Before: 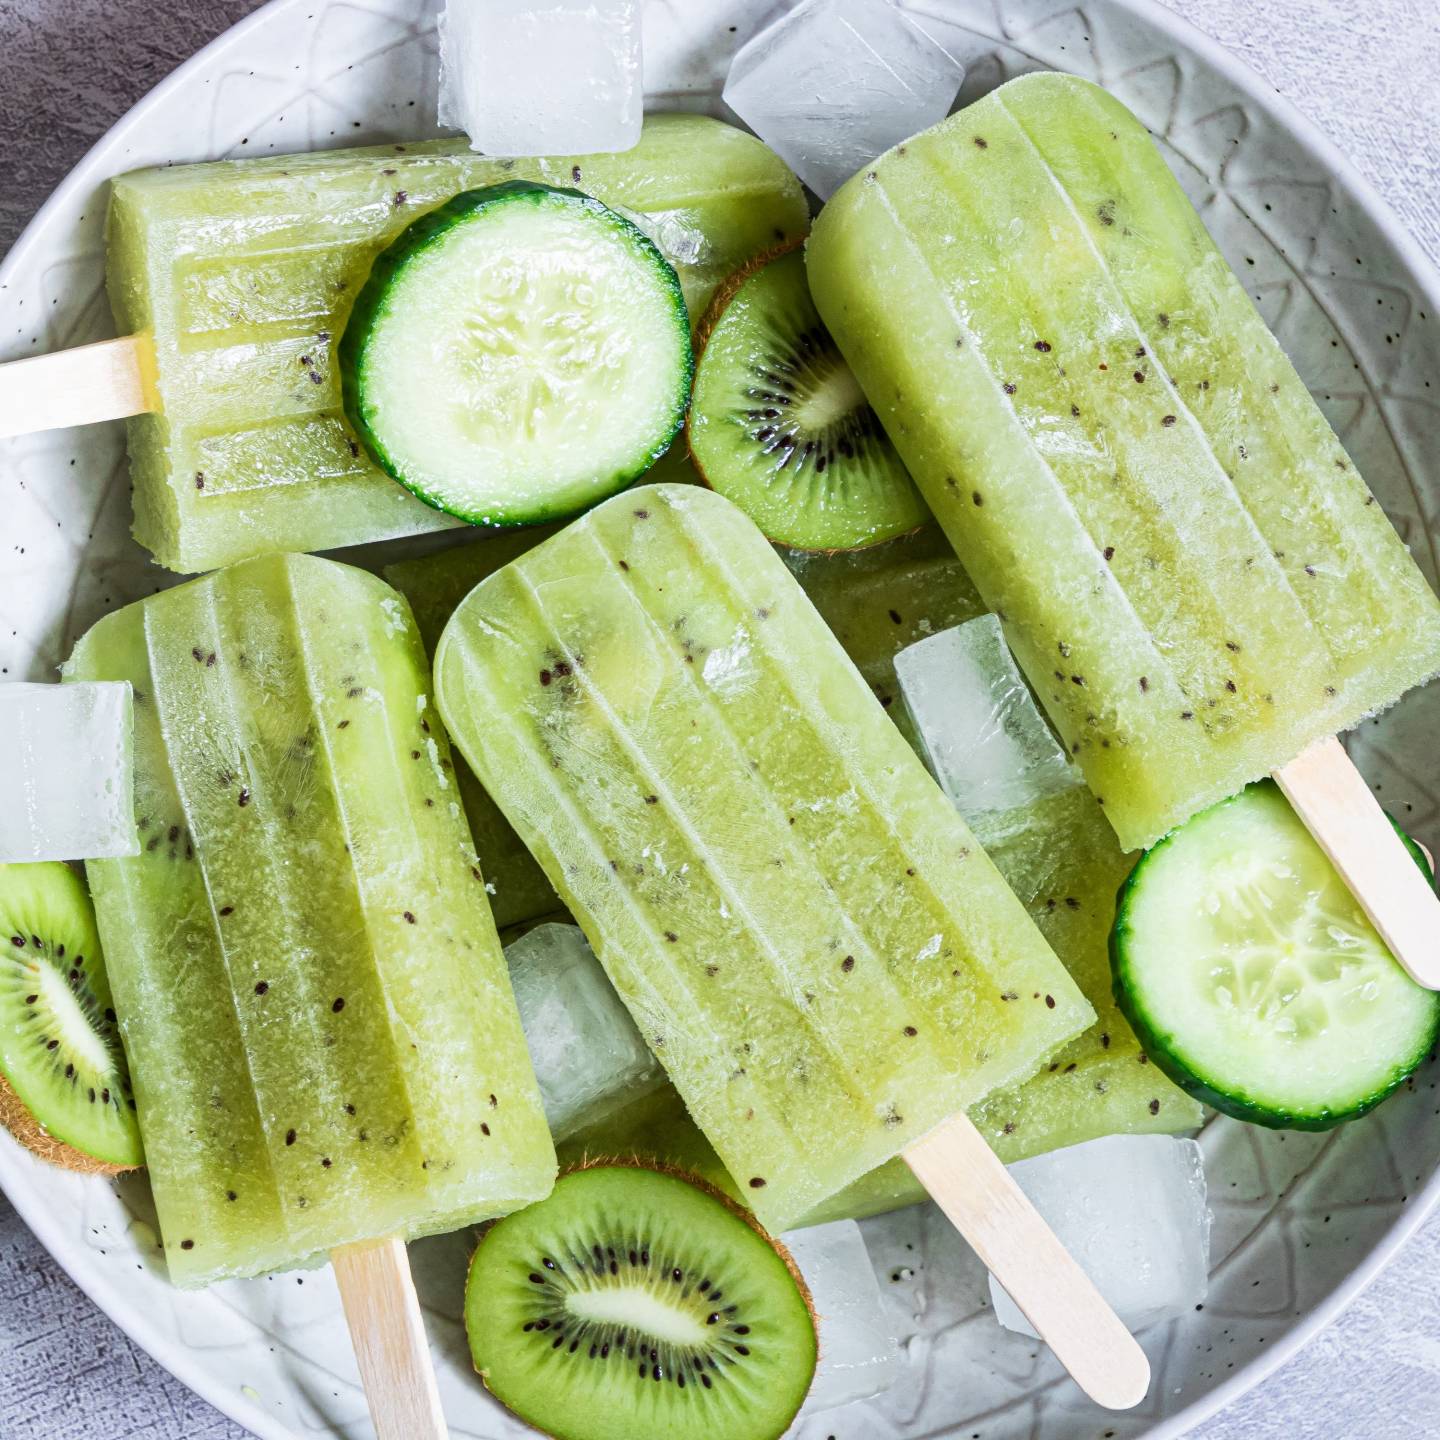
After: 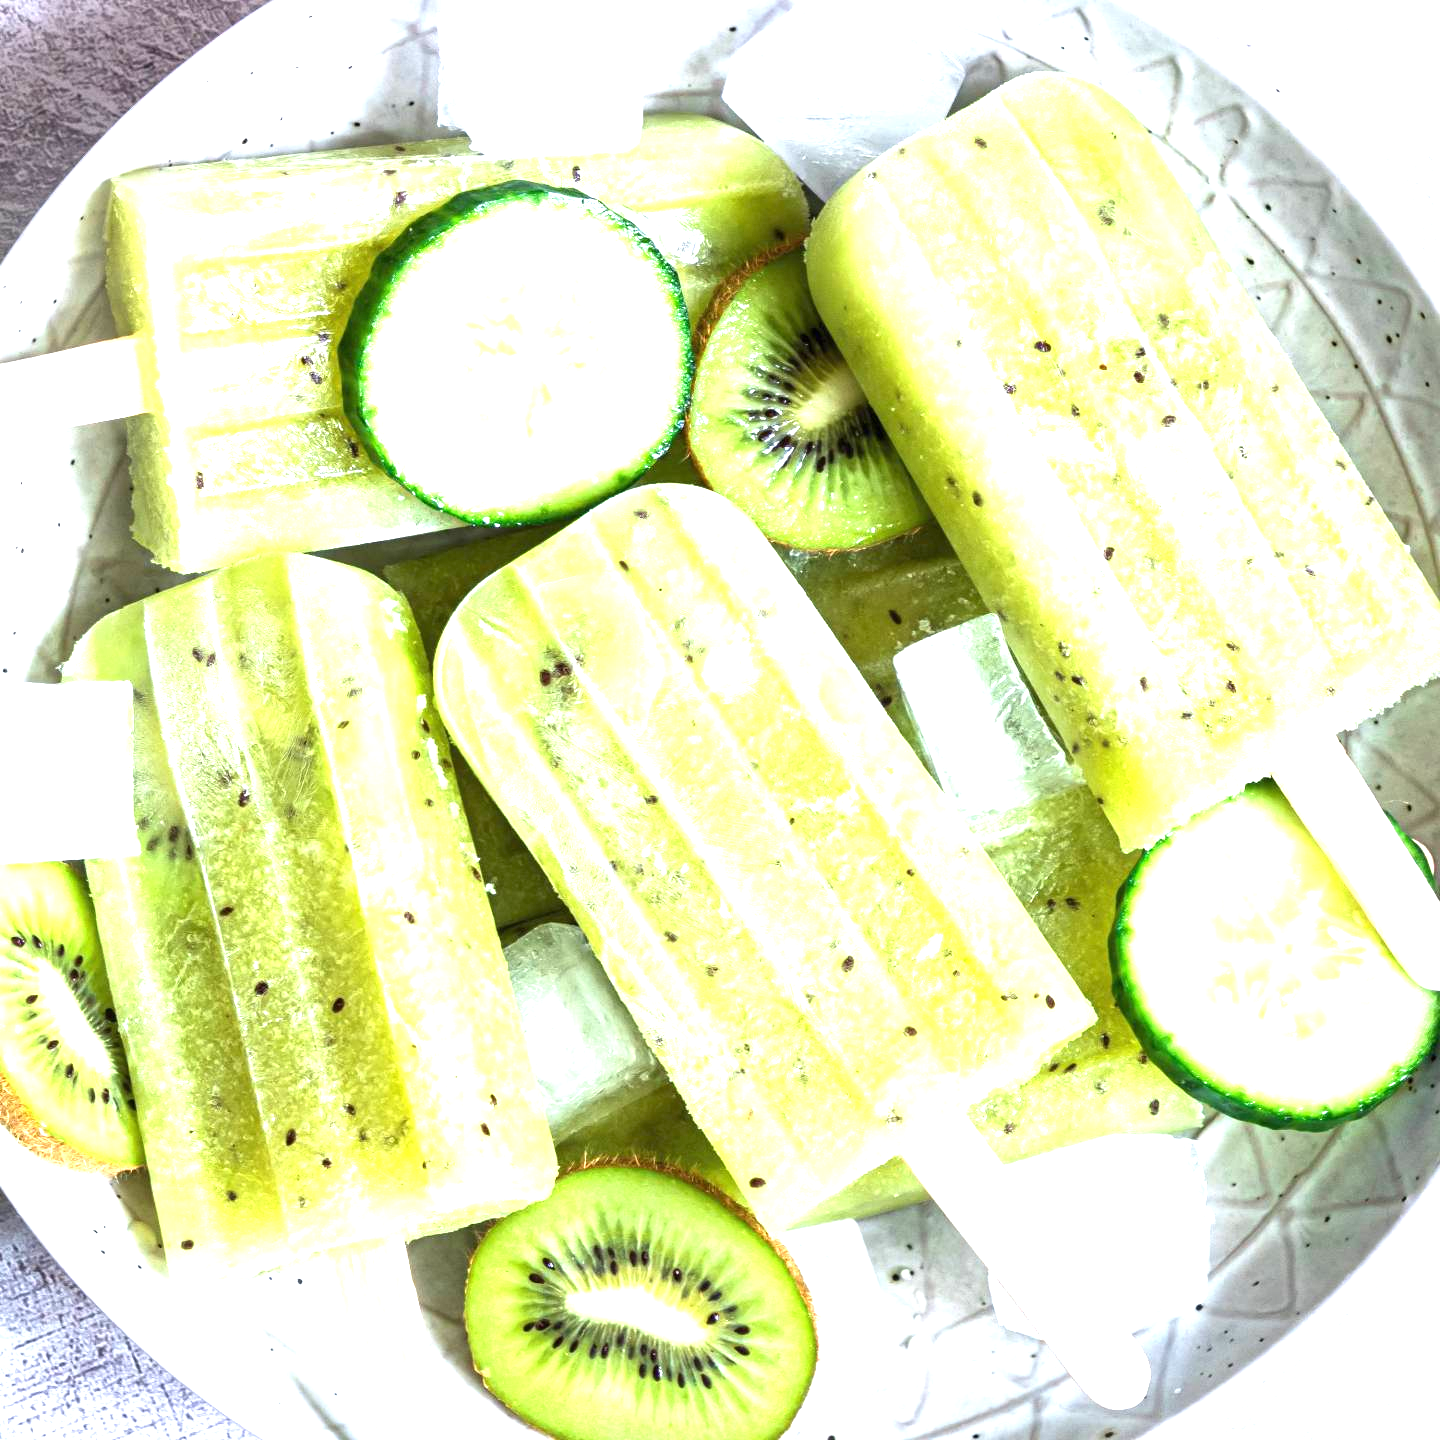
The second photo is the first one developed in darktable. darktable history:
exposure: black level correction 0, exposure 1.379 EV, compensate exposure bias true, compensate highlight preservation false
